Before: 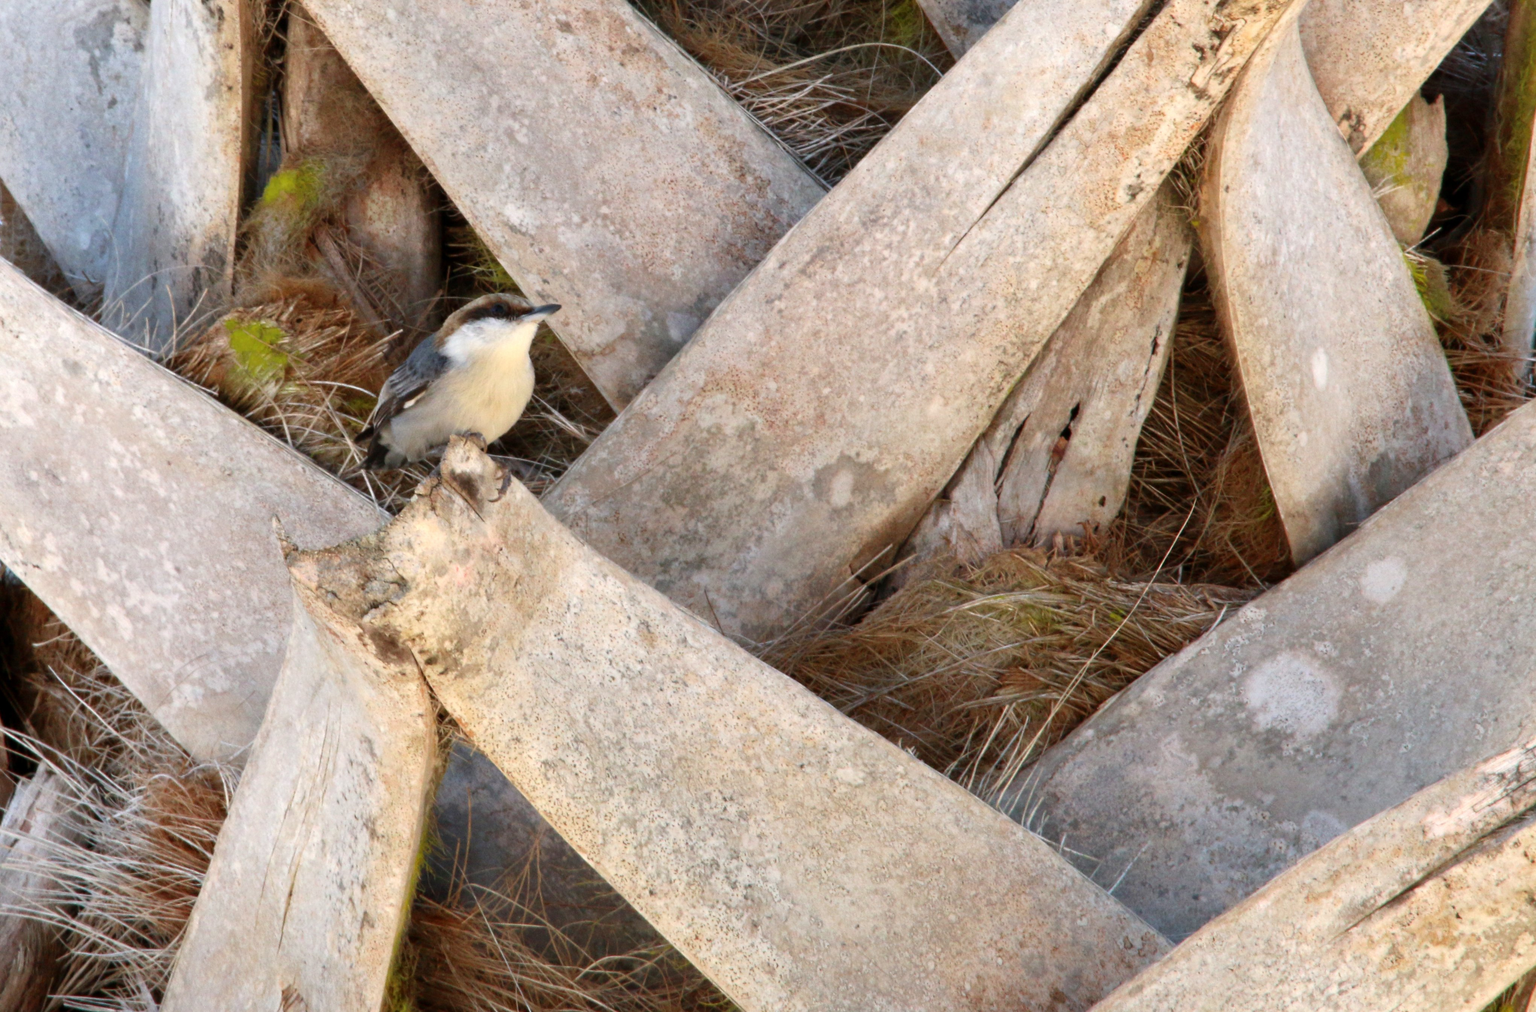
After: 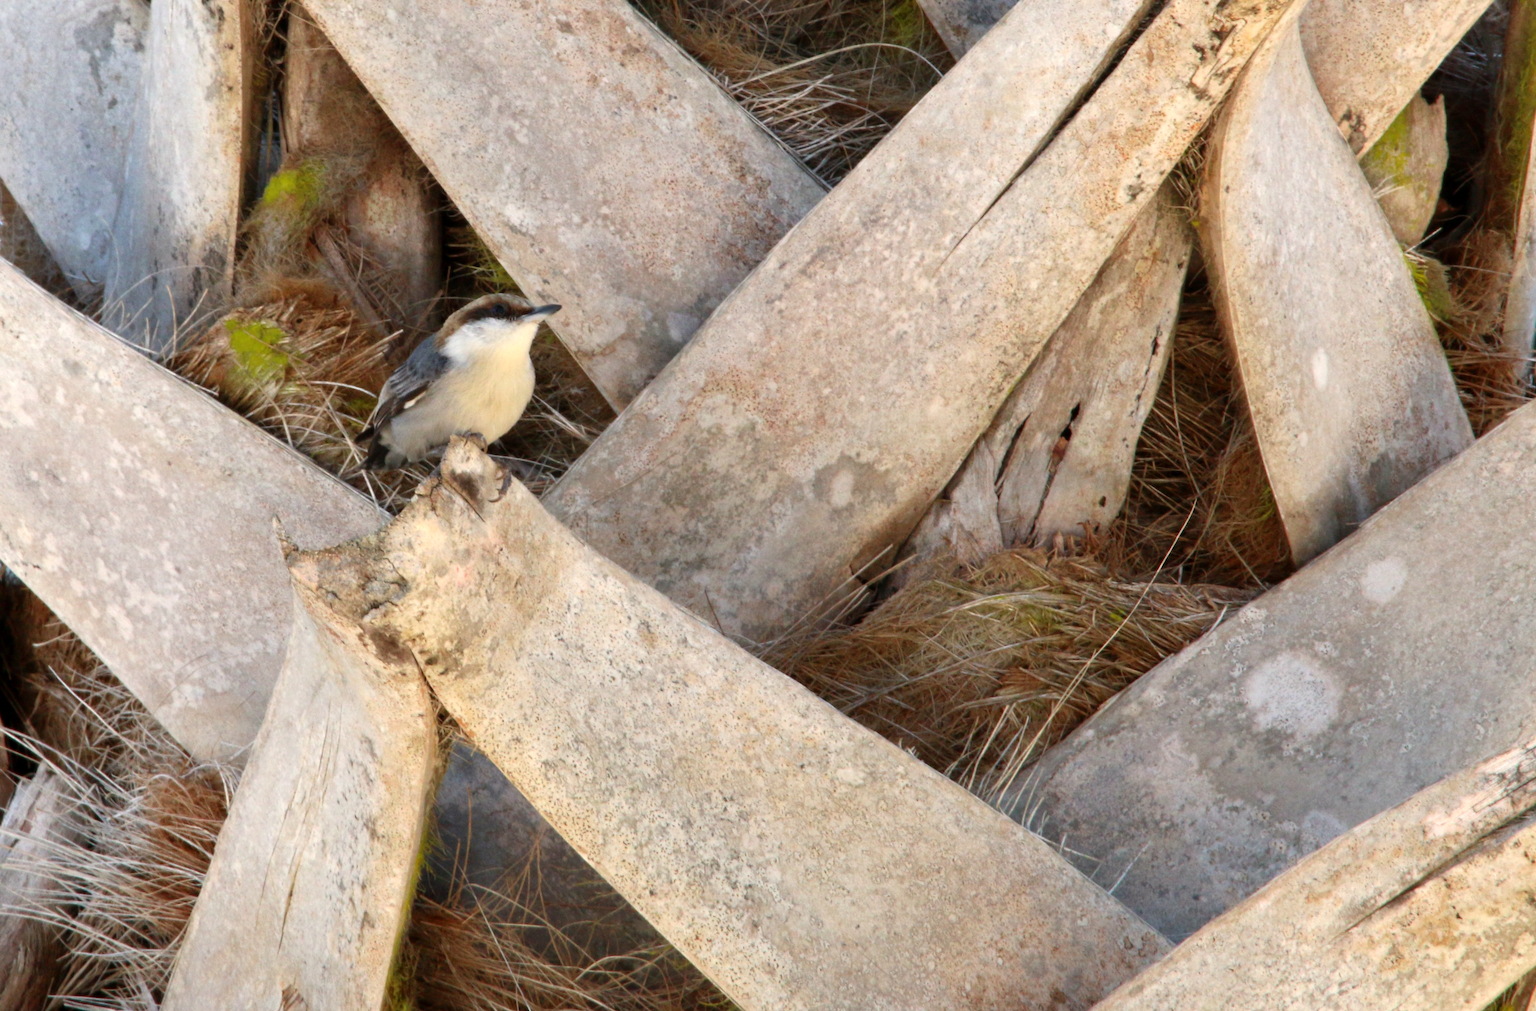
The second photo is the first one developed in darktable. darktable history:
color correction: highlights b* 2.98
